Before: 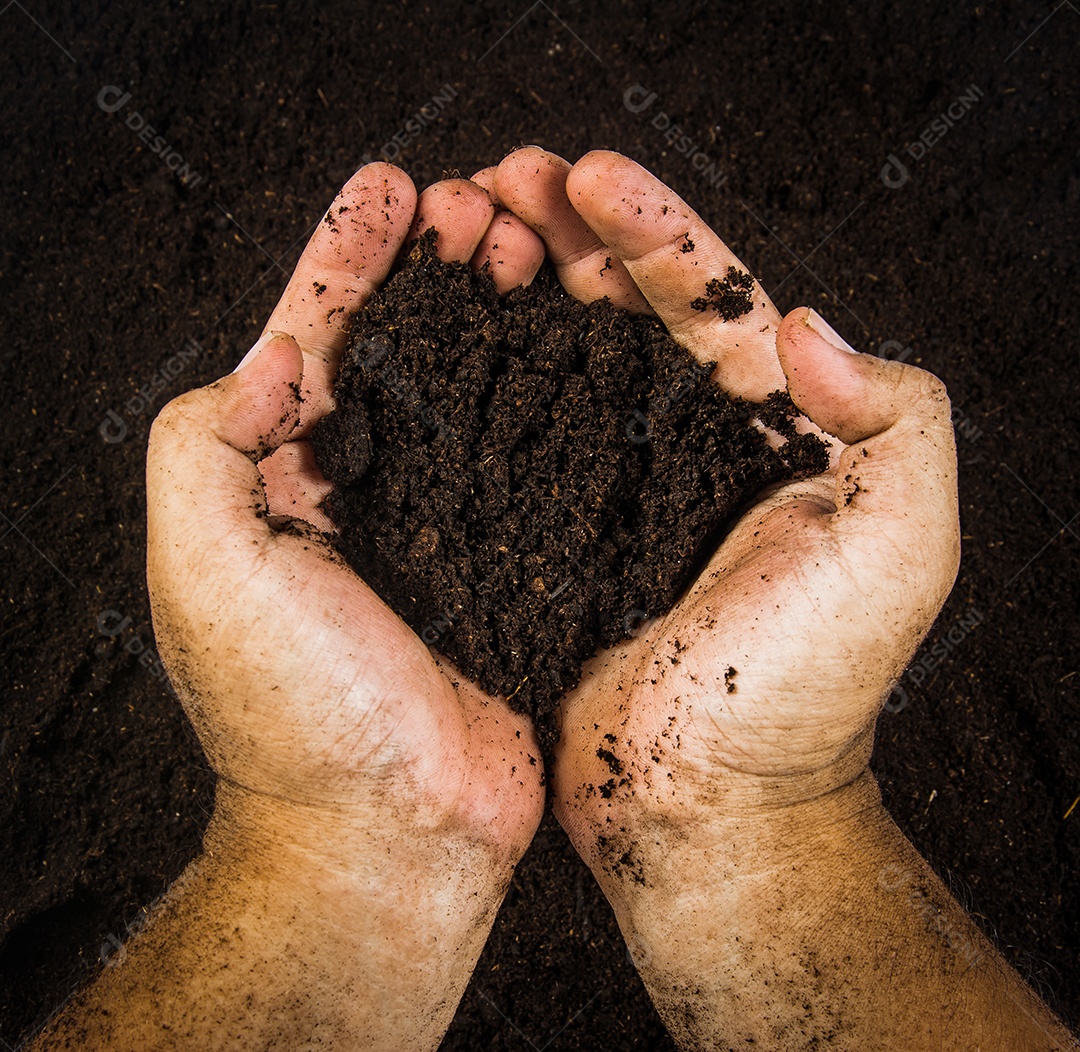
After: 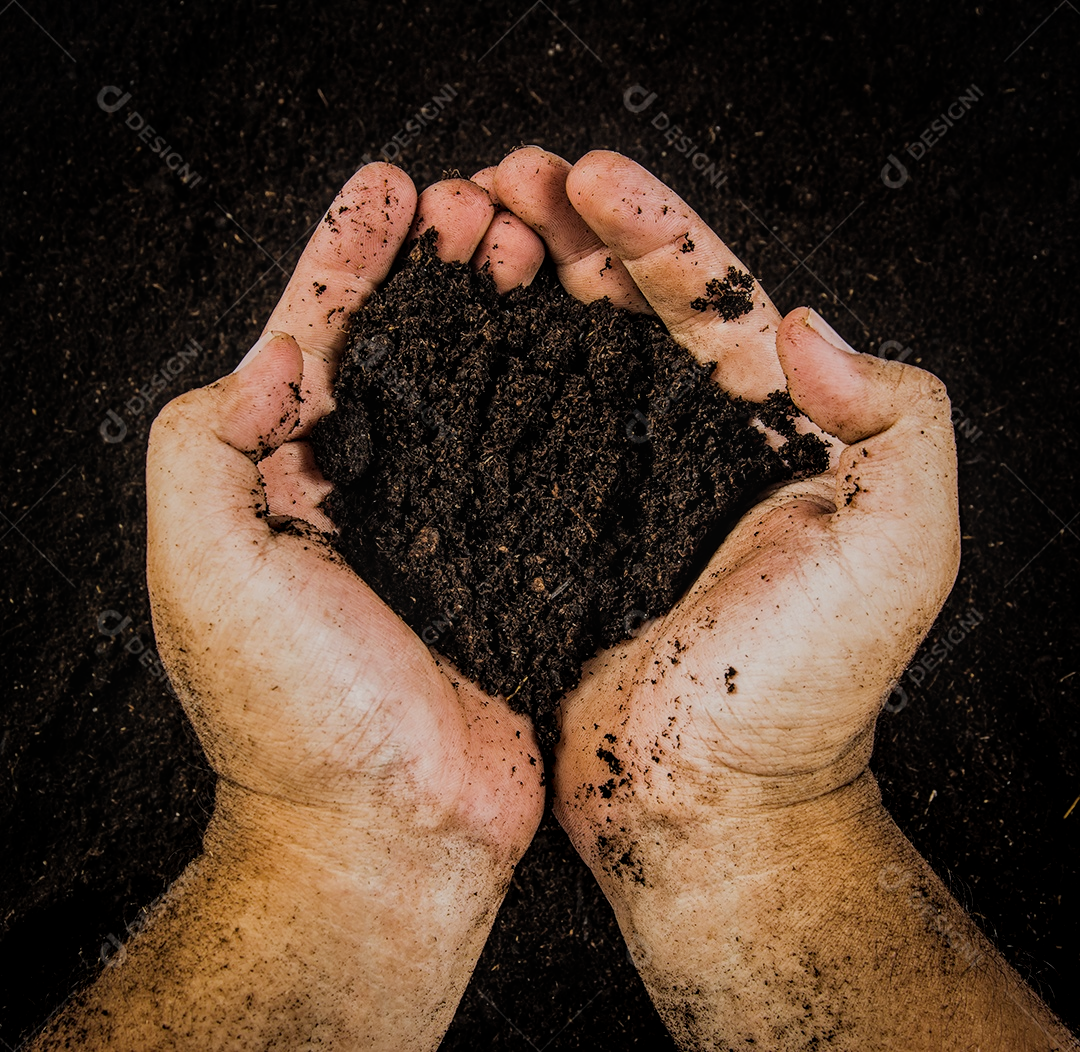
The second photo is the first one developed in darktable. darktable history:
local contrast: on, module defaults
filmic rgb: black relative exposure -7.65 EV, white relative exposure 4.56 EV, hardness 3.61
